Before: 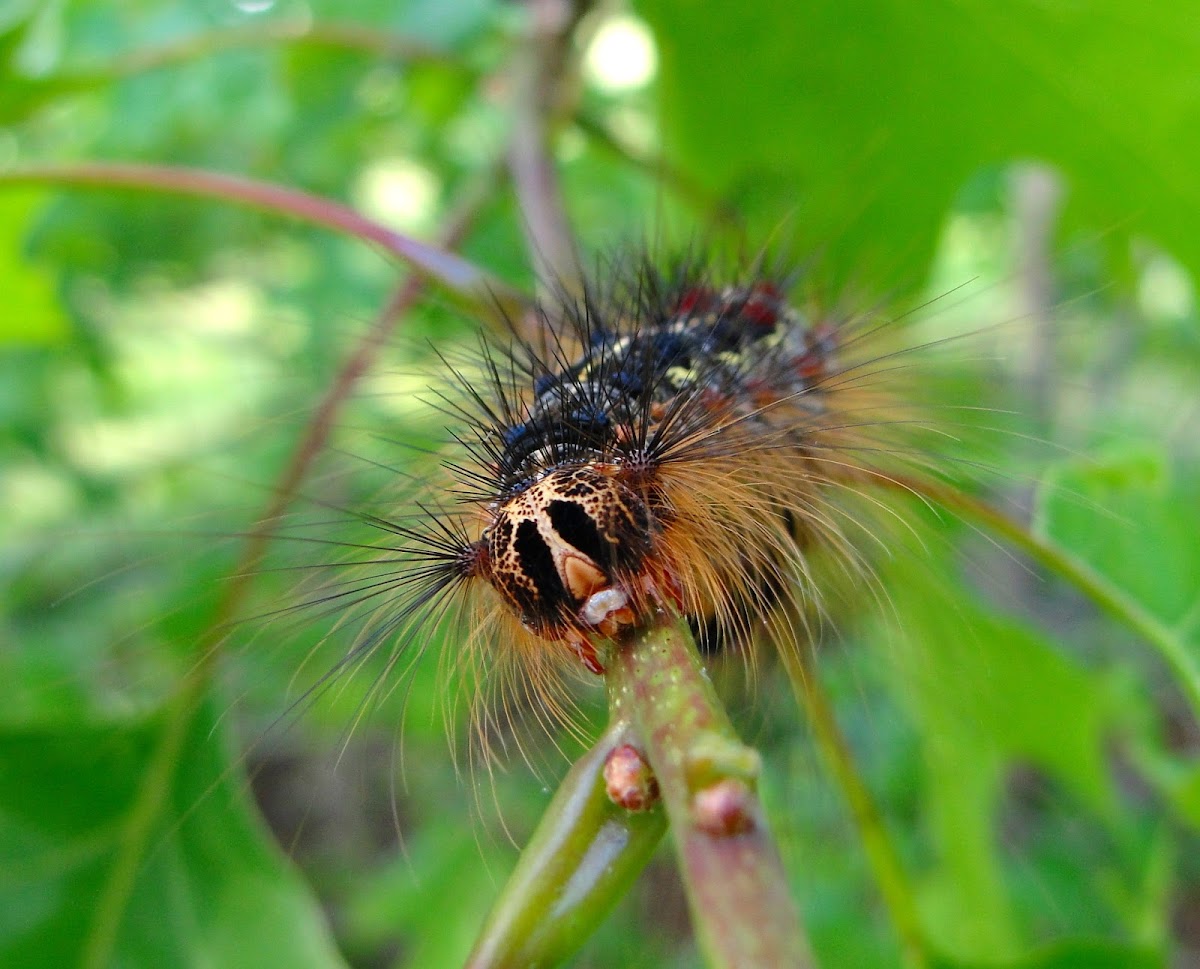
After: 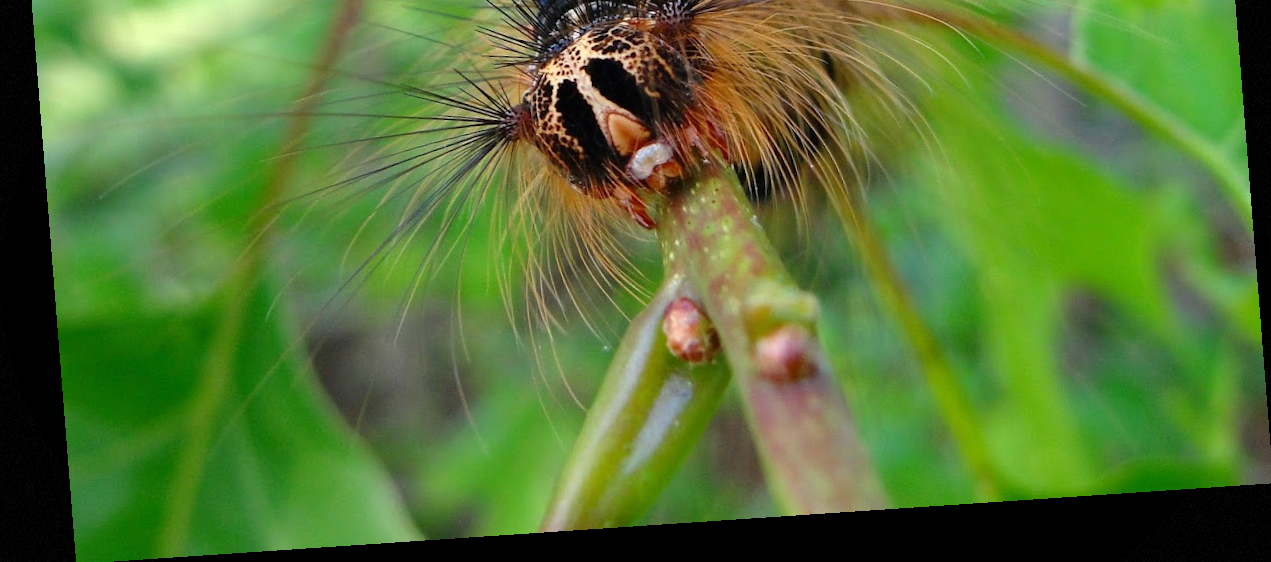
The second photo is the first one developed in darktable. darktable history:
crop and rotate: top 46.237%
vignetting: fall-off start 100%, brightness -0.406, saturation -0.3, width/height ratio 1.324, dithering 8-bit output, unbound false
rotate and perspective: rotation -4.2°, shear 0.006, automatic cropping off
